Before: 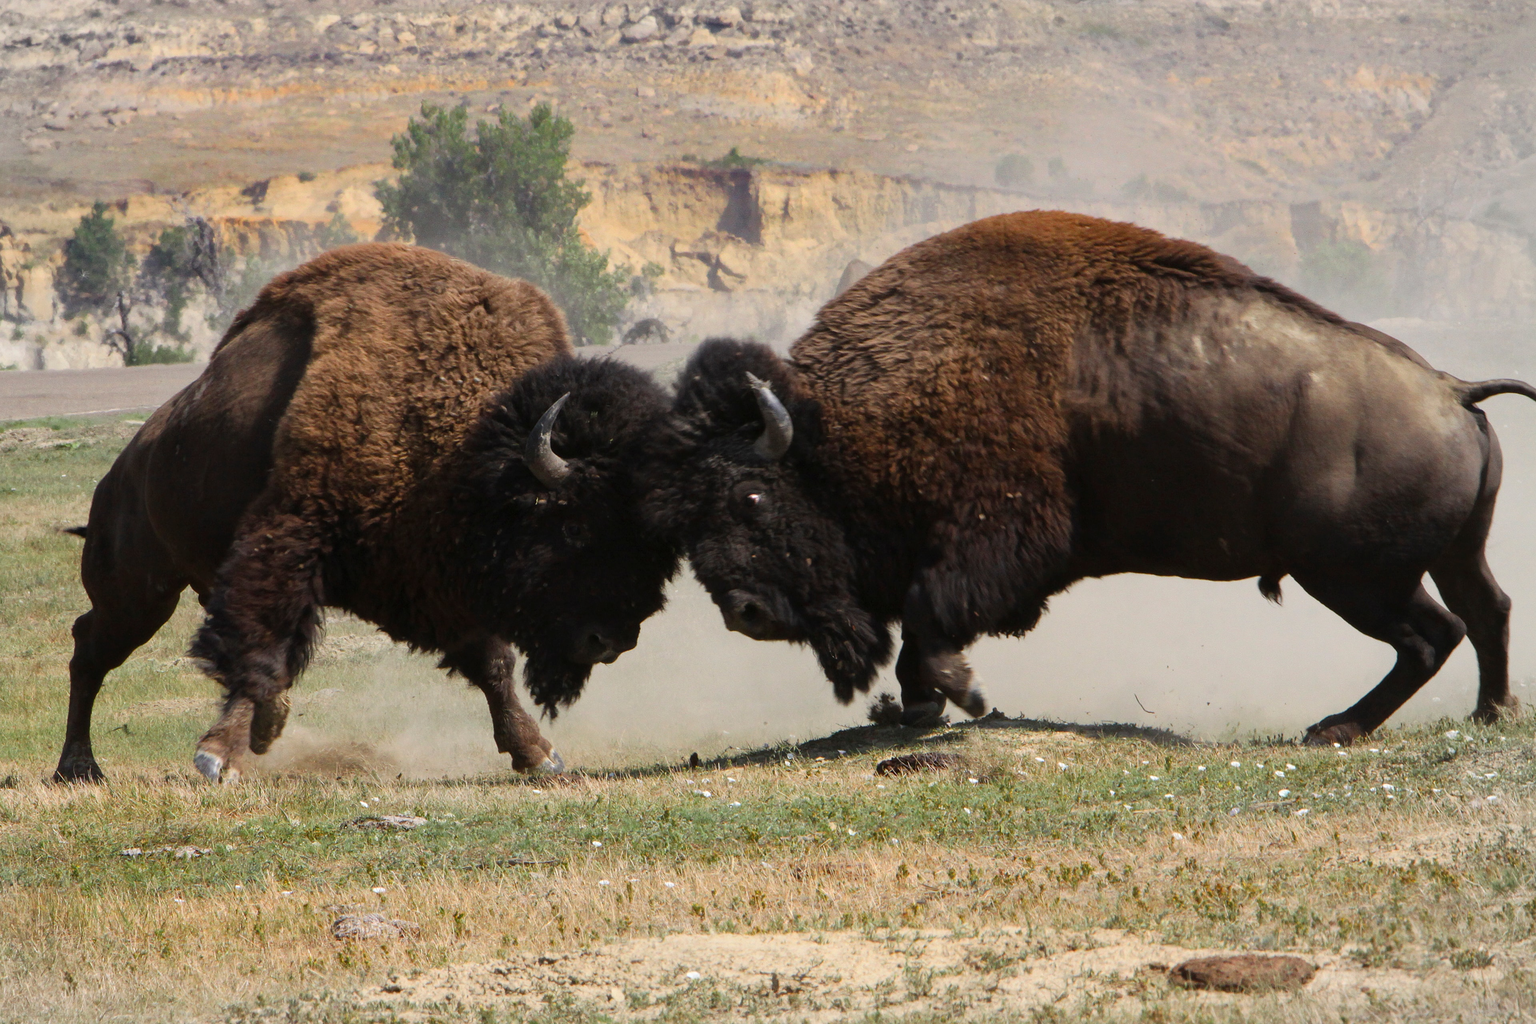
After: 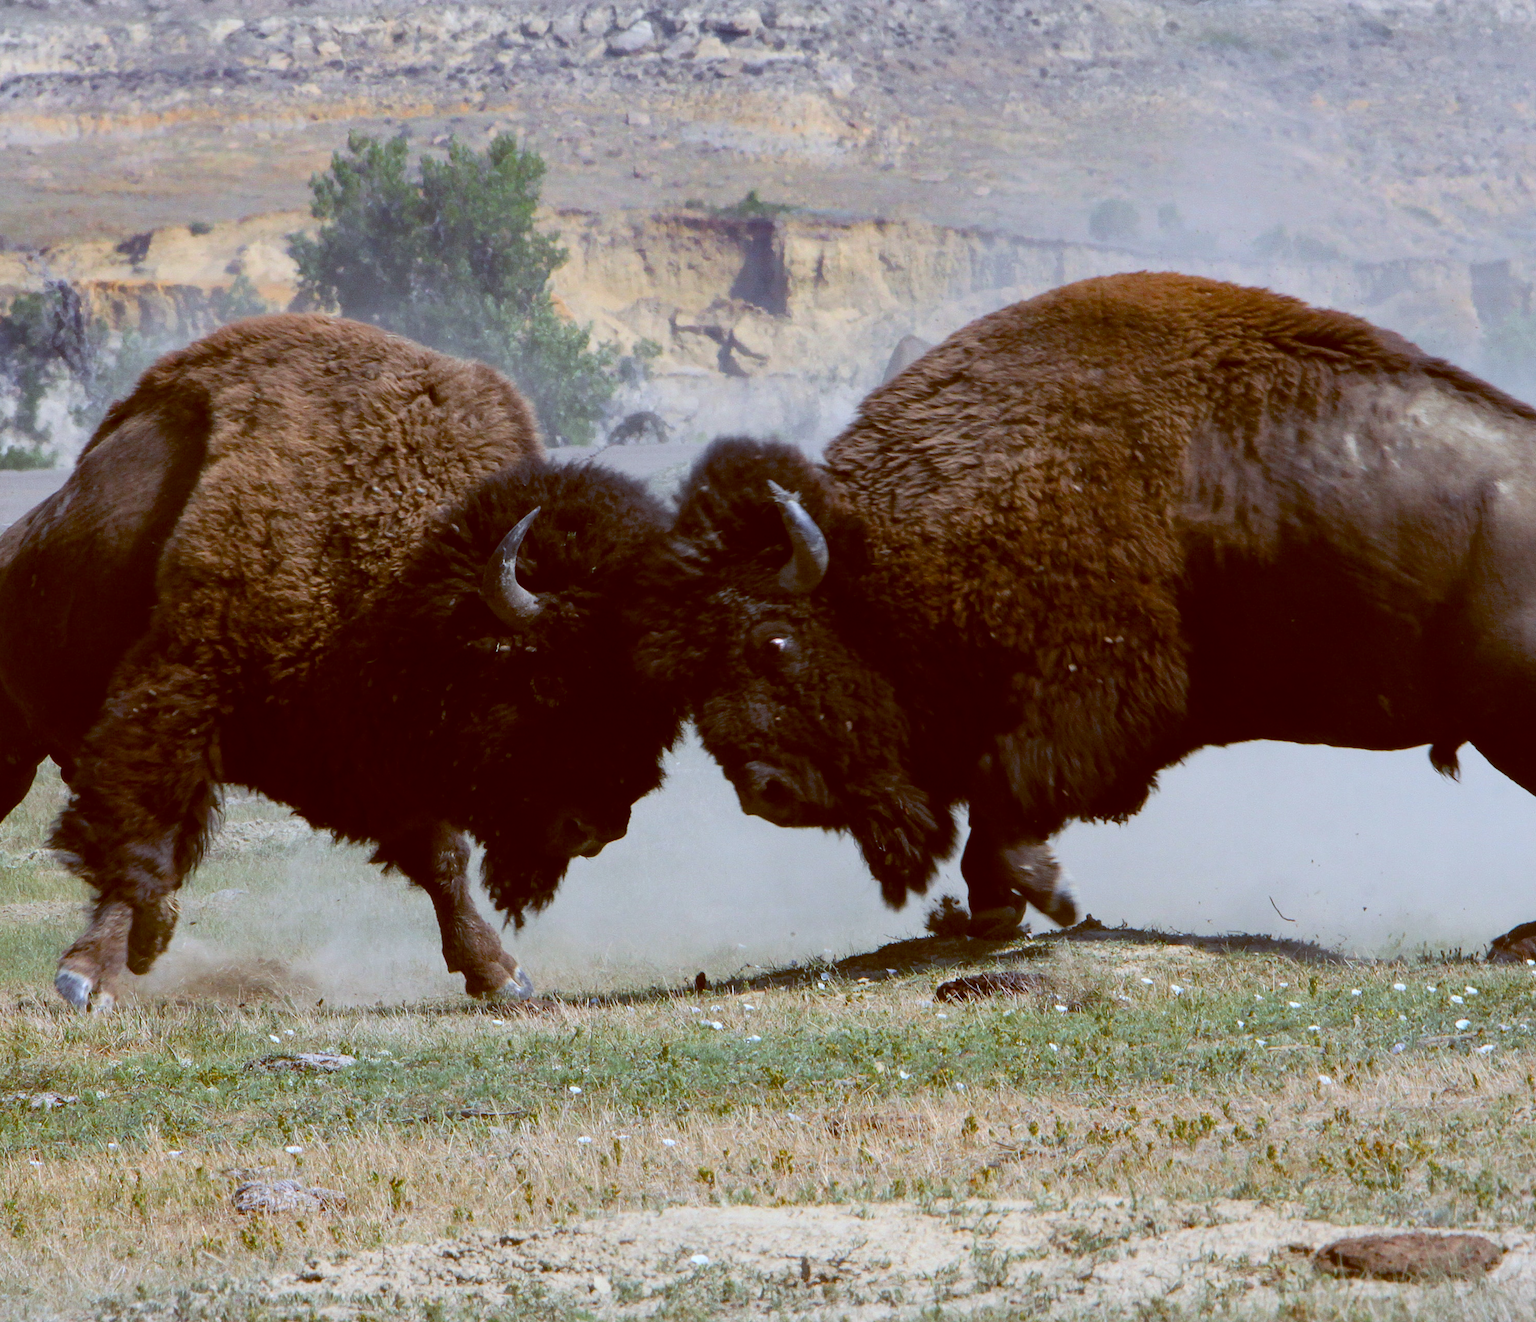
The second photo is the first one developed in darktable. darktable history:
crop: left 9.88%, right 12.664%
color balance: lift [1, 1.015, 1.004, 0.985], gamma [1, 0.958, 0.971, 1.042], gain [1, 0.956, 0.977, 1.044]
white balance: red 0.931, blue 1.11
